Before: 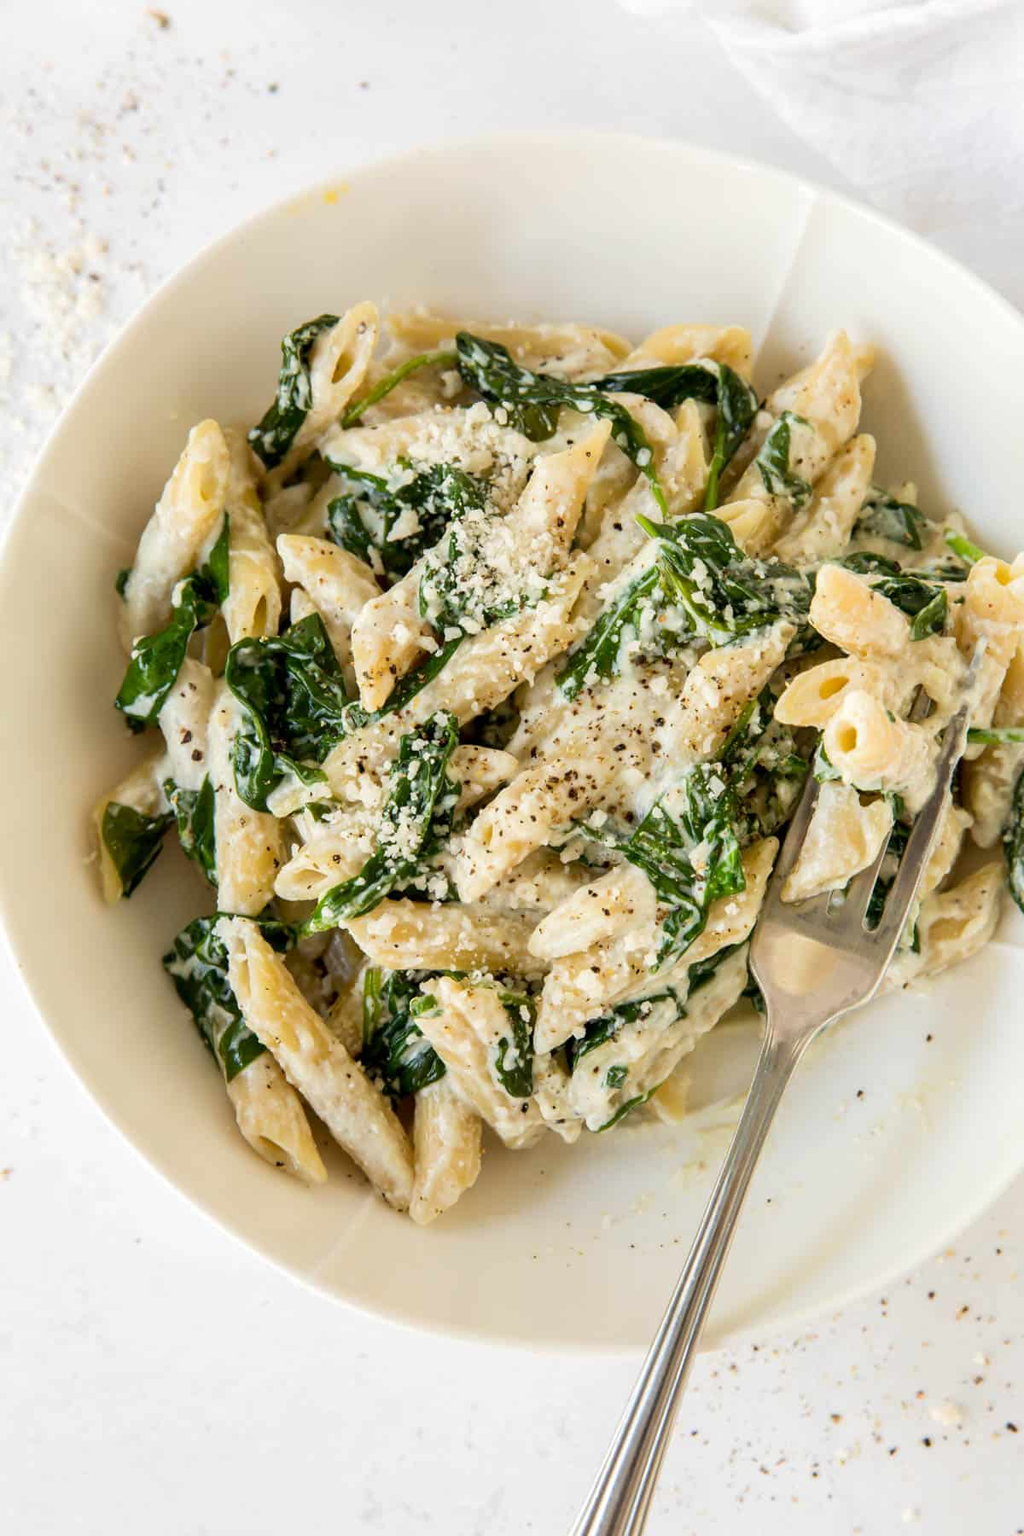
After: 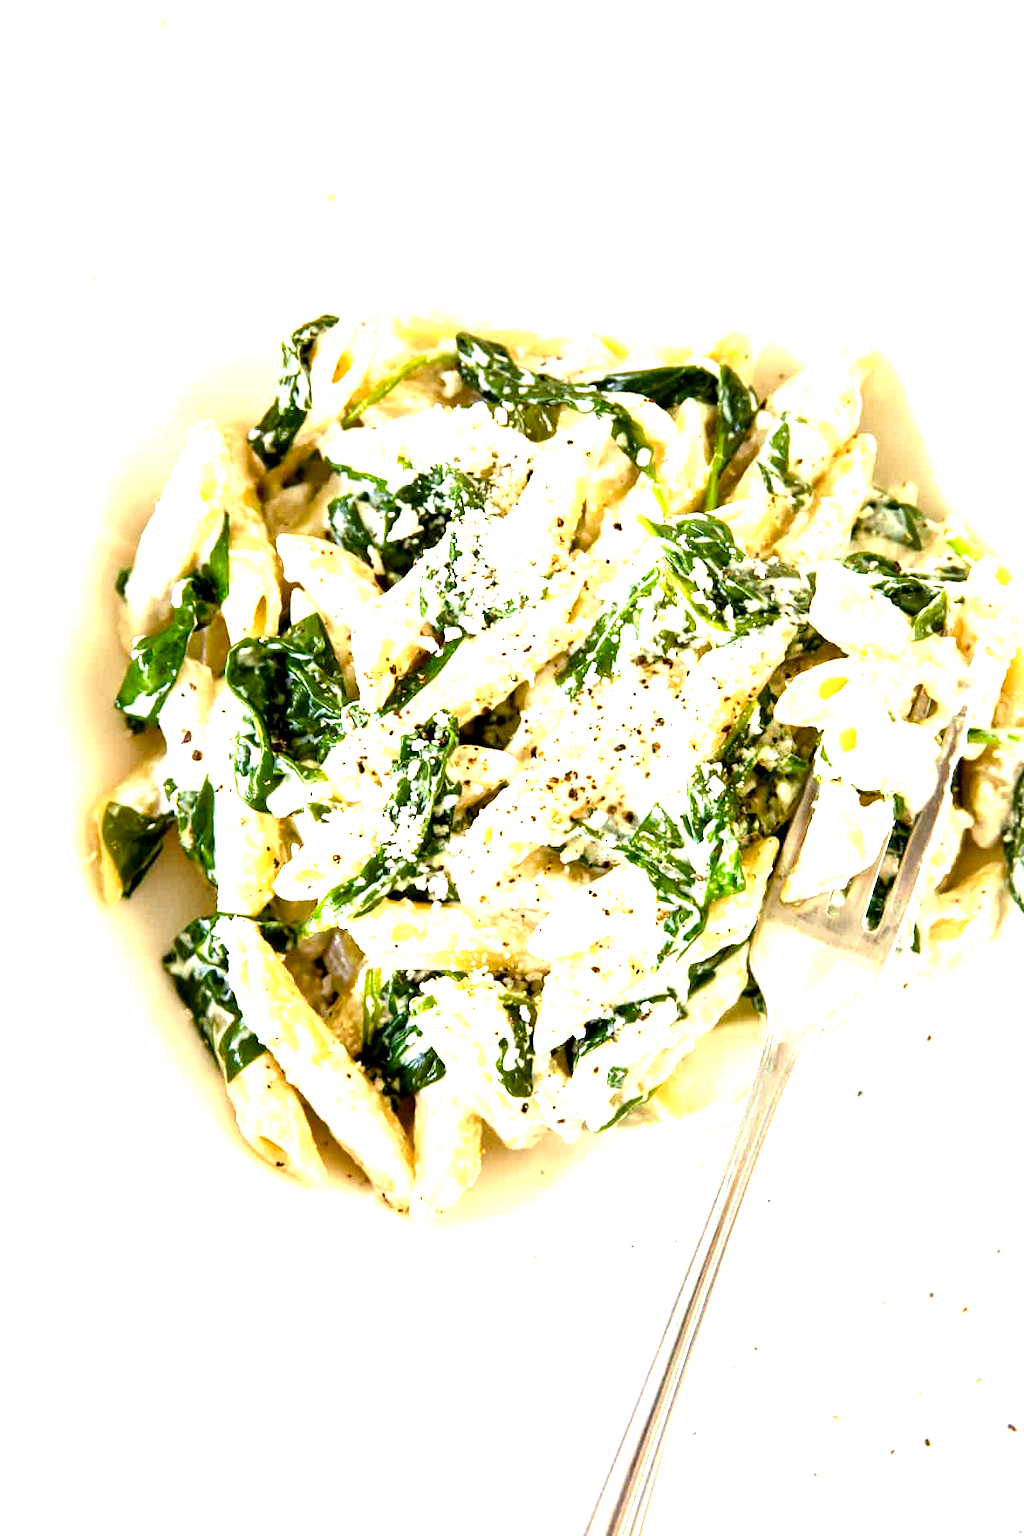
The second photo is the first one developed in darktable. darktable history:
exposure: black level correction 0, exposure 1.45 EV, compensate highlight preservation false
color balance rgb: power › hue 325.72°, global offset › luminance -0.507%, perceptual saturation grading › global saturation 44.607%, perceptual saturation grading › highlights -50.37%, perceptual saturation grading › shadows 30.494%, perceptual brilliance grading › highlights 11.111%, perceptual brilliance grading › shadows -10.858%
